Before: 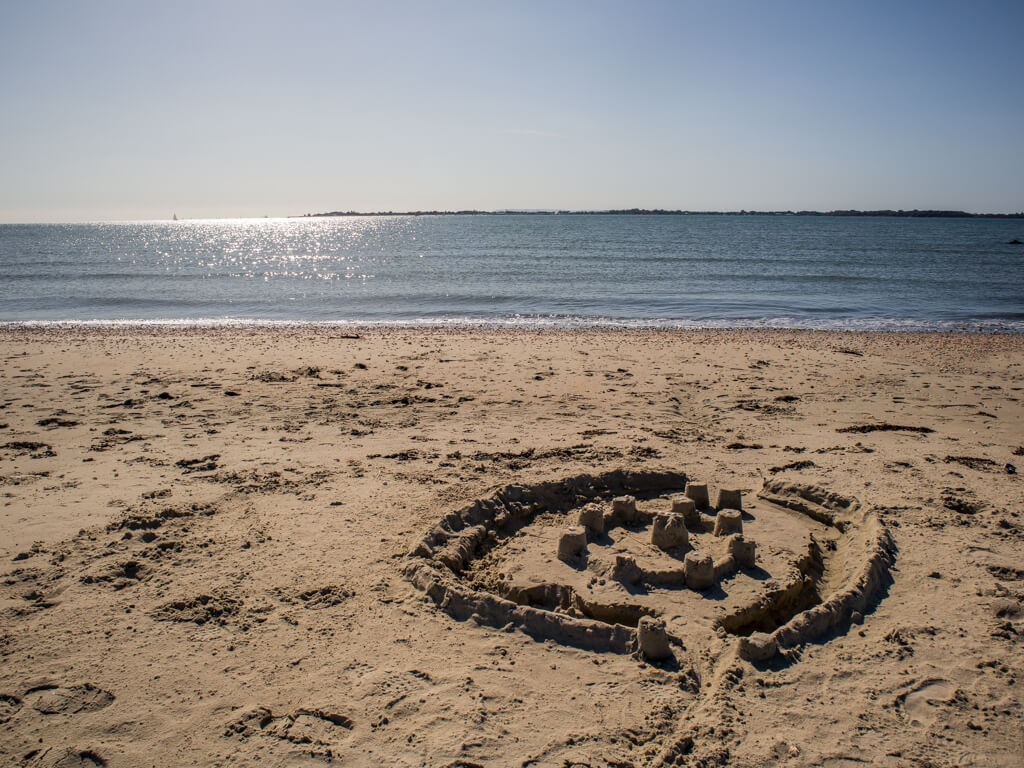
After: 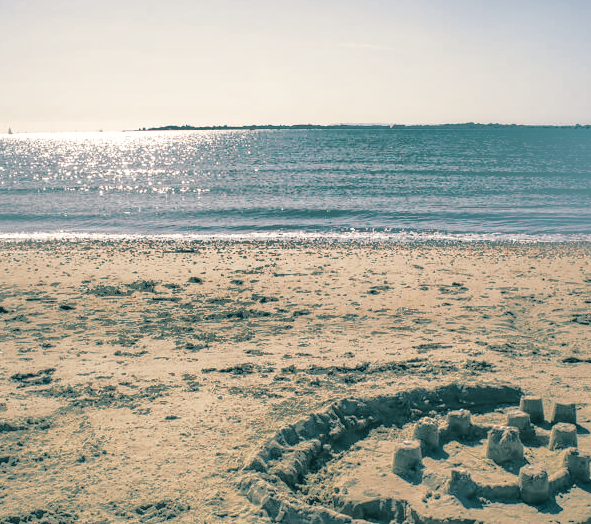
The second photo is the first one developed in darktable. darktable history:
contrast brightness saturation: contrast 0.07, brightness 0.08, saturation 0.18
base curve: curves: ch0 [(0, 0.007) (0.028, 0.063) (0.121, 0.311) (0.46, 0.743) (0.859, 0.957) (1, 1)], preserve colors none
shadows and highlights: shadows -19.91, highlights -73.15
color correction: highlights a* 2.75, highlights b* 5, shadows a* -2.04, shadows b* -4.84, saturation 0.8
split-toning: shadows › hue 186.43°, highlights › hue 49.29°, compress 30.29%
exposure: exposure 0.376 EV, compensate highlight preservation false
crop: left 16.202%, top 11.208%, right 26.045%, bottom 20.557%
